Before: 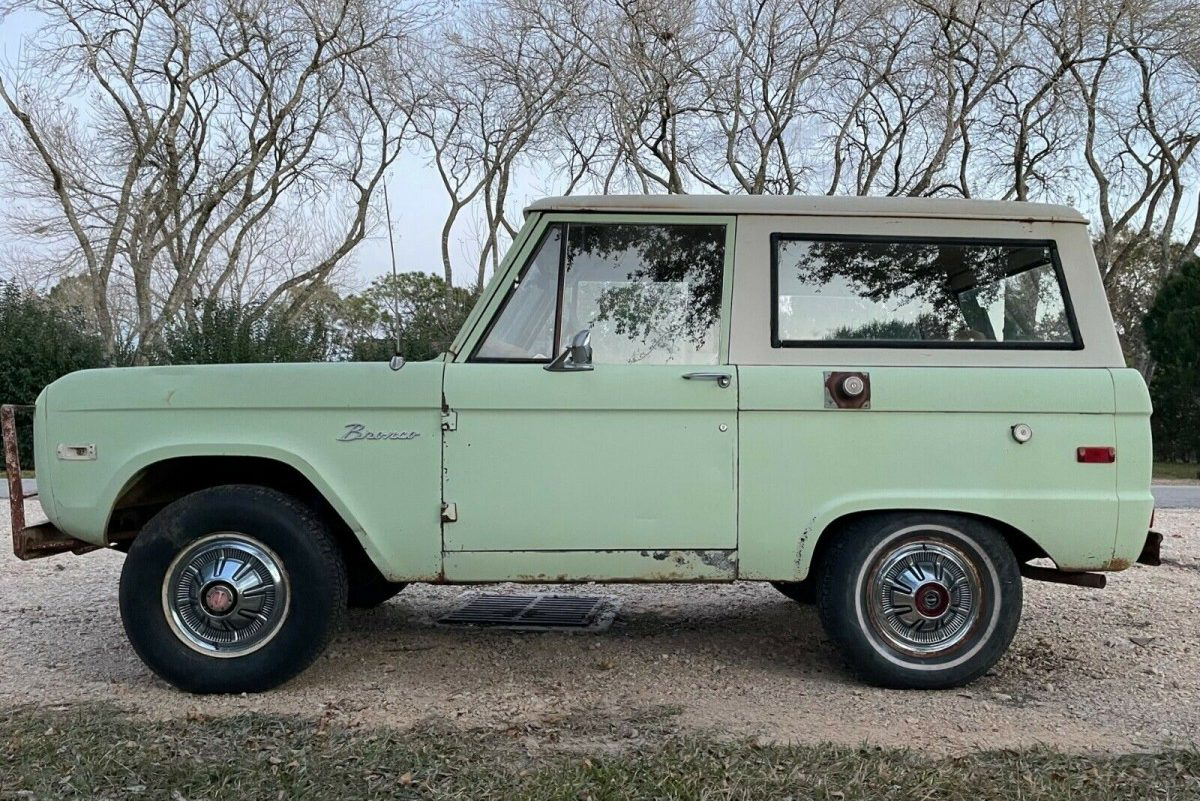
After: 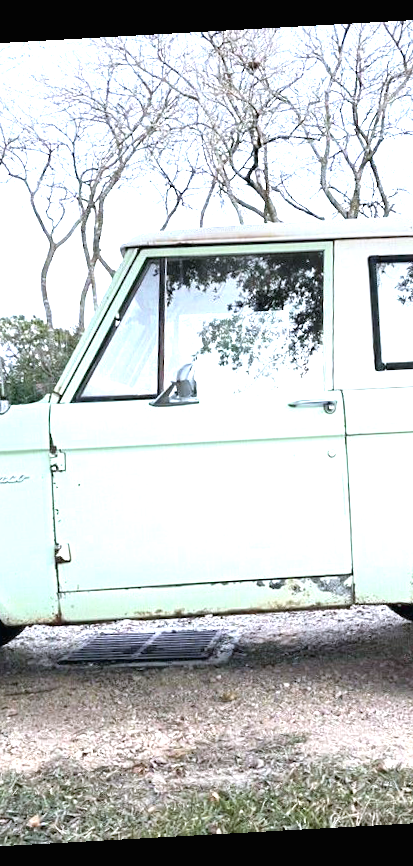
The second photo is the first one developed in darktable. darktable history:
color calibration: illuminant as shot in camera, x 0.358, y 0.373, temperature 4628.91 K
crop: left 33.36%, right 33.36%
exposure: black level correction 0, exposure 1.75 EV, compensate exposure bias true, compensate highlight preservation false
rotate and perspective: rotation -3.18°, automatic cropping off
